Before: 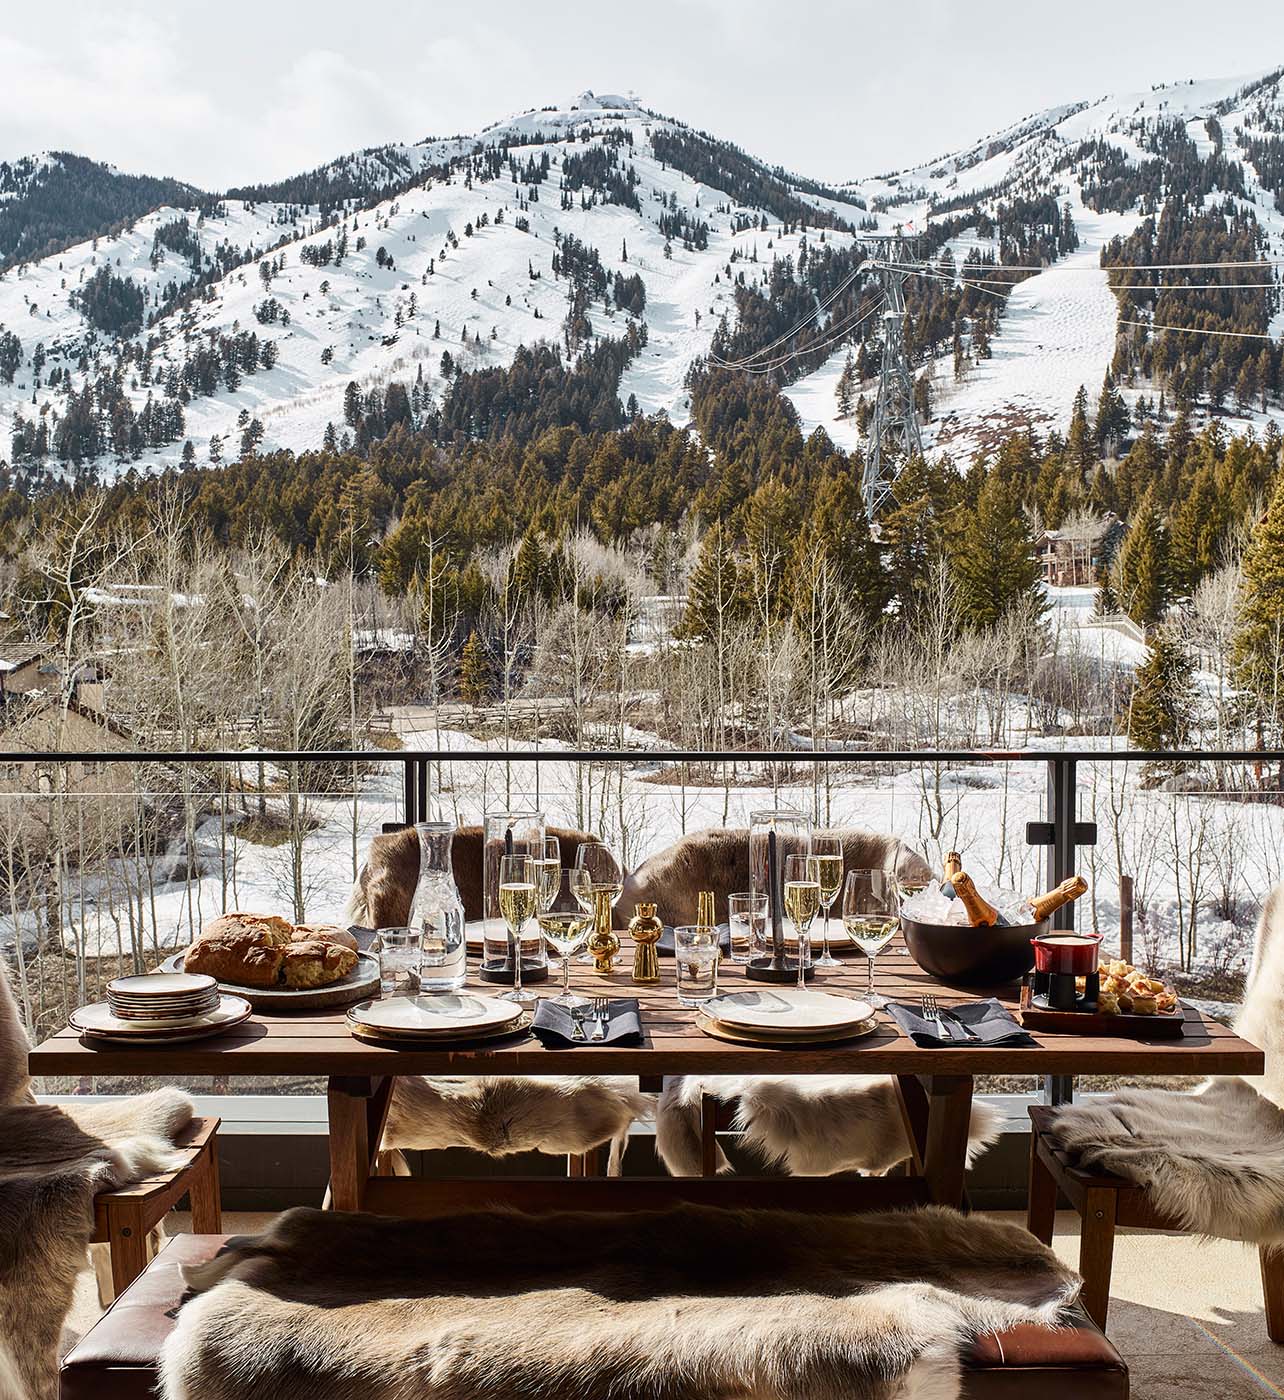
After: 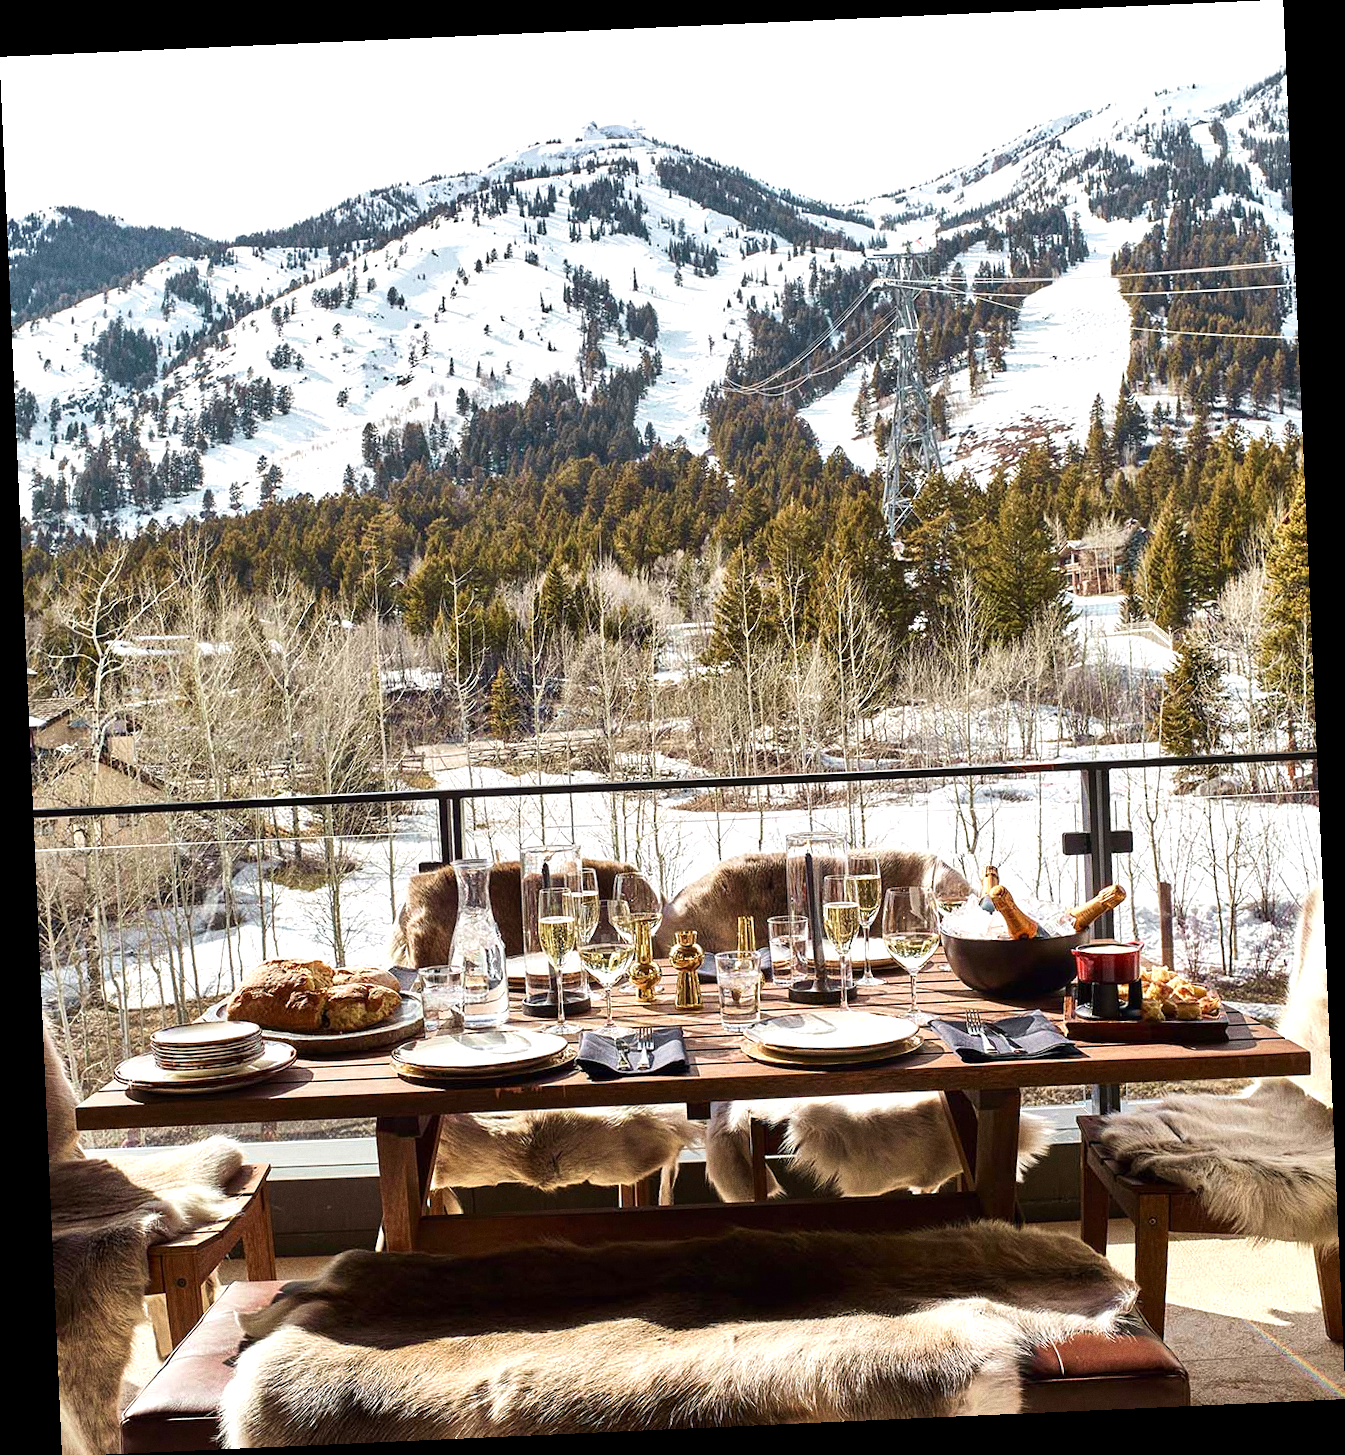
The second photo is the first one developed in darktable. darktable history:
grain: strength 26%
velvia: on, module defaults
exposure: exposure 0.485 EV, compensate highlight preservation false
rotate and perspective: rotation -2.56°, automatic cropping off
